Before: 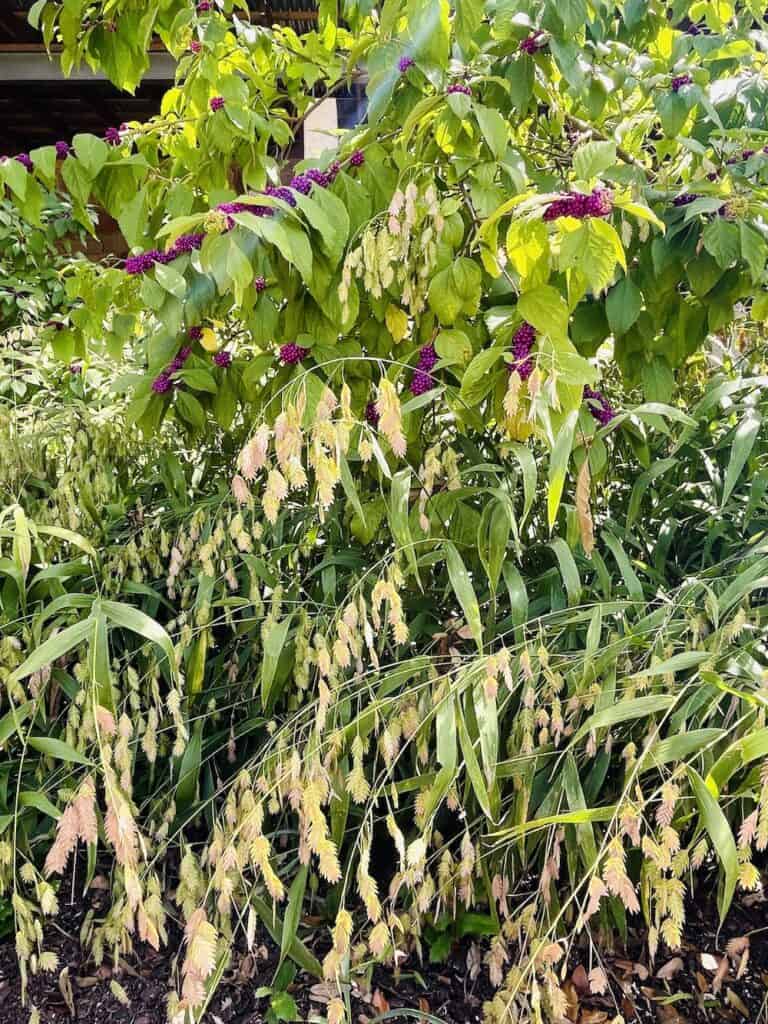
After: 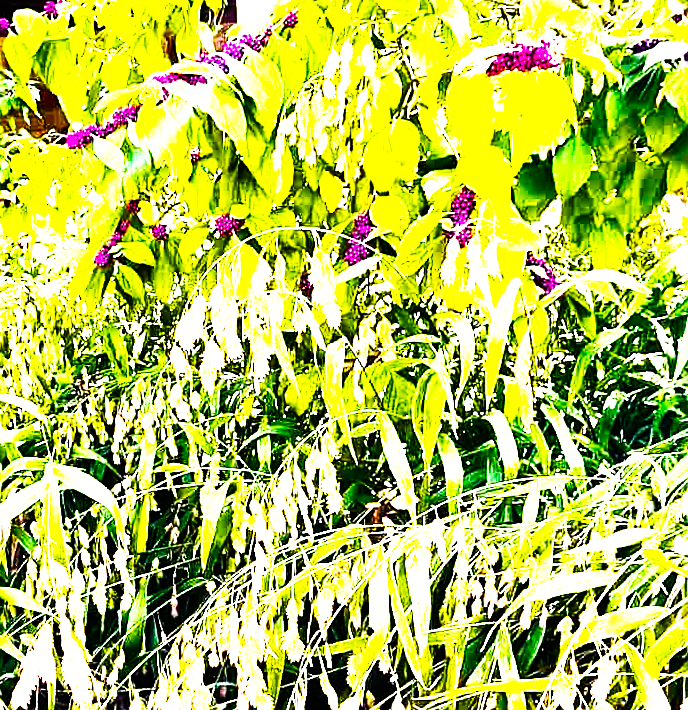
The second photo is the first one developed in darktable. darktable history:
tone equalizer: -8 EV -1.08 EV, -7 EV -1.01 EV, -6 EV -0.867 EV, -5 EV -0.578 EV, -3 EV 0.578 EV, -2 EV 0.867 EV, -1 EV 1.01 EV, +0 EV 1.08 EV, edges refinement/feathering 500, mask exposure compensation -1.57 EV, preserve details no
crop and rotate: left 2.991%, top 13.302%, right 1.981%, bottom 12.636%
color balance rgb: linear chroma grading › global chroma 9%, perceptual saturation grading › global saturation 36%, perceptual saturation grading › shadows 35%, perceptual brilliance grading › global brilliance 15%, perceptual brilliance grading › shadows -35%, global vibrance 15%
sharpen: on, module defaults
base curve: curves: ch0 [(0, 0) (0.007, 0.004) (0.027, 0.03) (0.046, 0.07) (0.207, 0.54) (0.442, 0.872) (0.673, 0.972) (1, 1)], preserve colors none
rotate and perspective: rotation 0.062°, lens shift (vertical) 0.115, lens shift (horizontal) -0.133, crop left 0.047, crop right 0.94, crop top 0.061, crop bottom 0.94
exposure: black level correction 0, exposure 0.7 EV, compensate exposure bias true, compensate highlight preservation false
